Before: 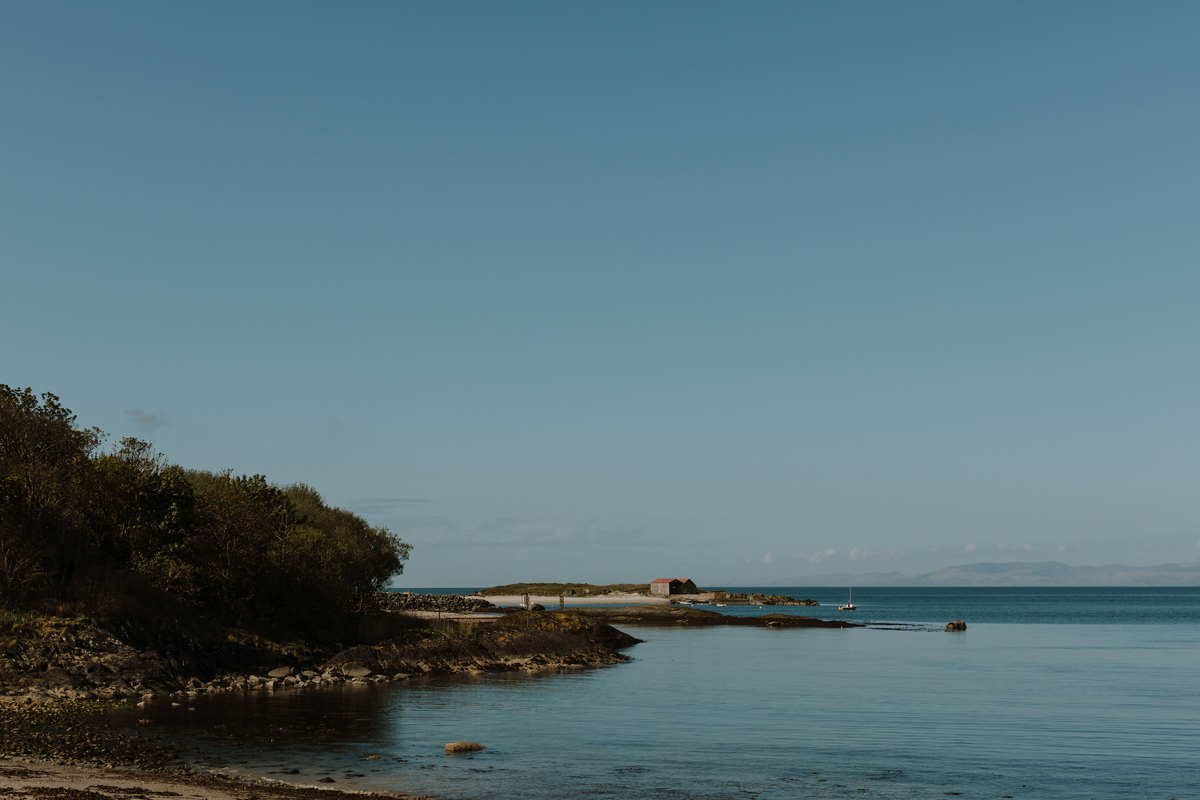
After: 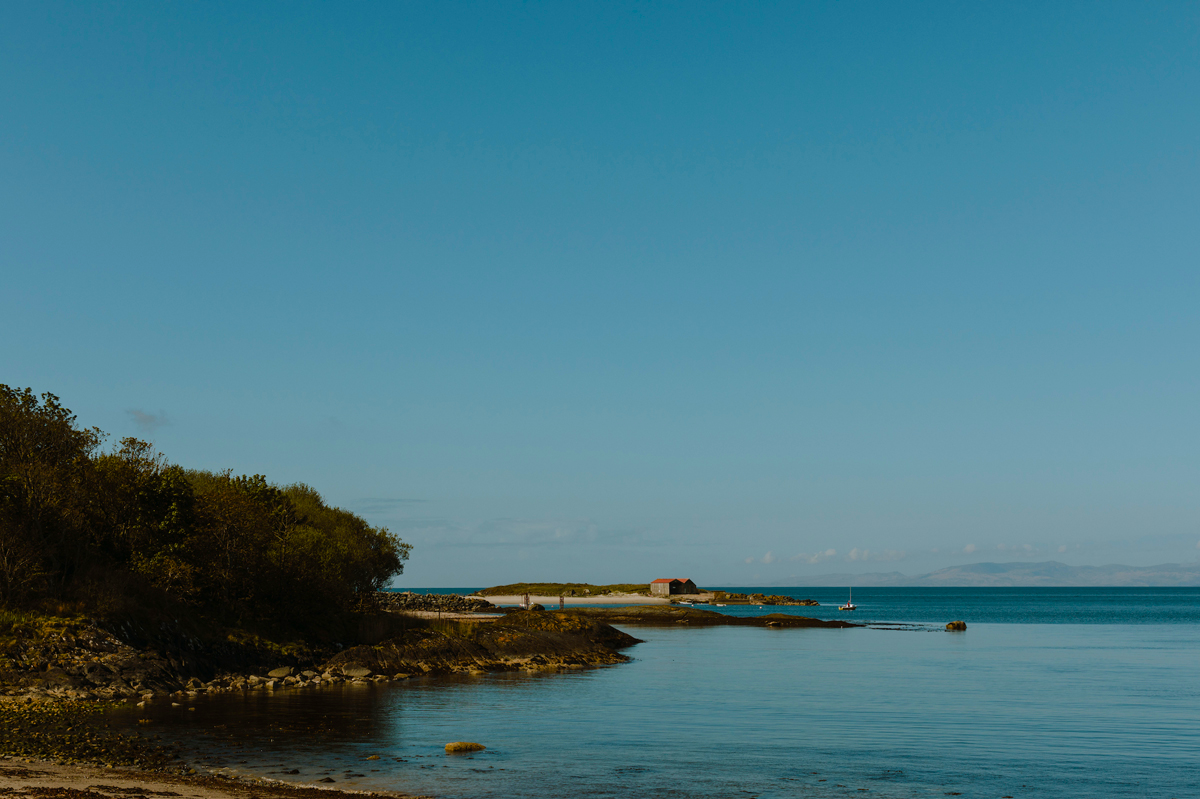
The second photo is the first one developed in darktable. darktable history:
tone equalizer: edges refinement/feathering 500, mask exposure compensation -1.57 EV, preserve details no
crop: bottom 0.068%
color balance rgb: linear chroma grading › global chroma 9.152%, perceptual saturation grading › global saturation 30.741%, global vibrance 20%
